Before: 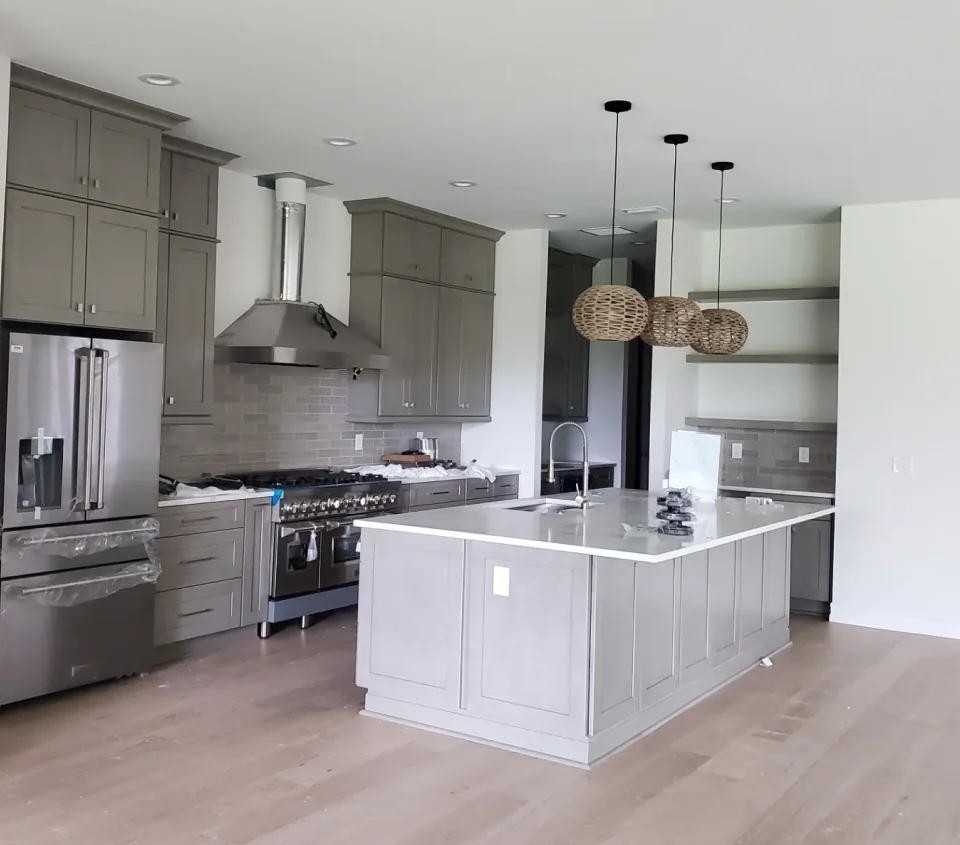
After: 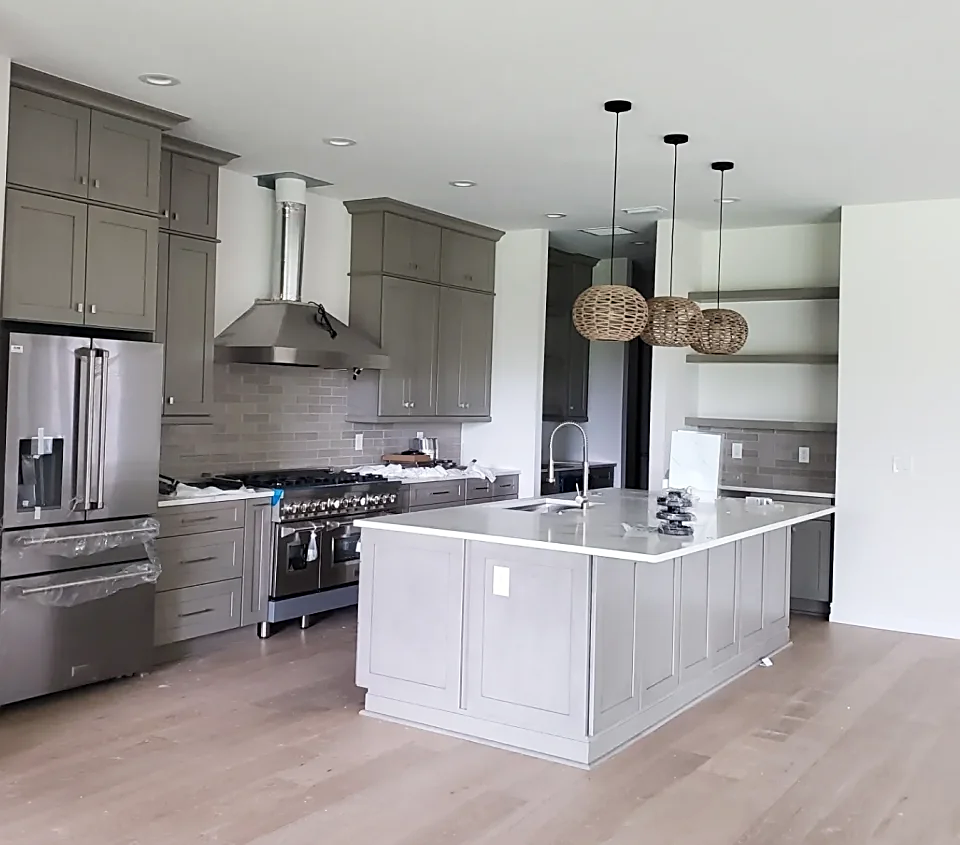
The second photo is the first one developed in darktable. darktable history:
tone curve: curves: ch0 [(0, 0) (0.003, 0.003) (0.011, 0.011) (0.025, 0.026) (0.044, 0.046) (0.069, 0.071) (0.1, 0.103) (0.136, 0.14) (0.177, 0.183) (0.224, 0.231) (0.277, 0.286) (0.335, 0.346) (0.399, 0.412) (0.468, 0.483) (0.543, 0.56) (0.623, 0.643) (0.709, 0.732) (0.801, 0.826) (0.898, 0.917) (1, 1)], preserve colors none
sharpen: on, module defaults
